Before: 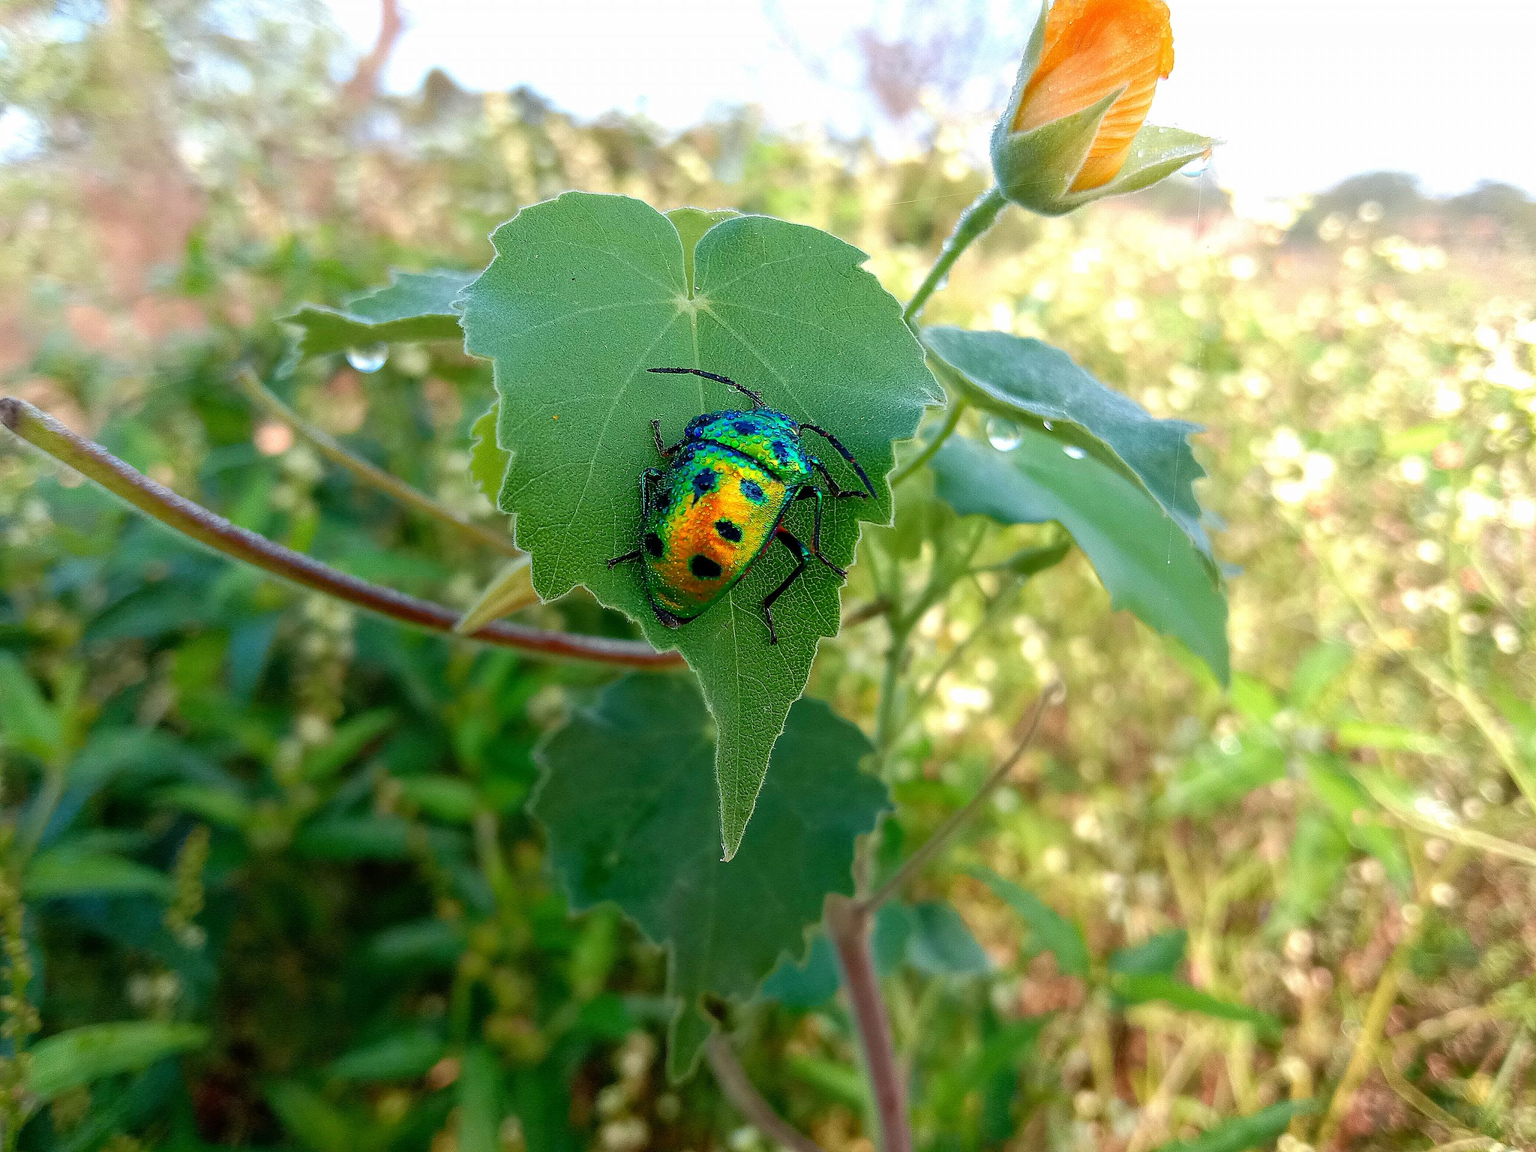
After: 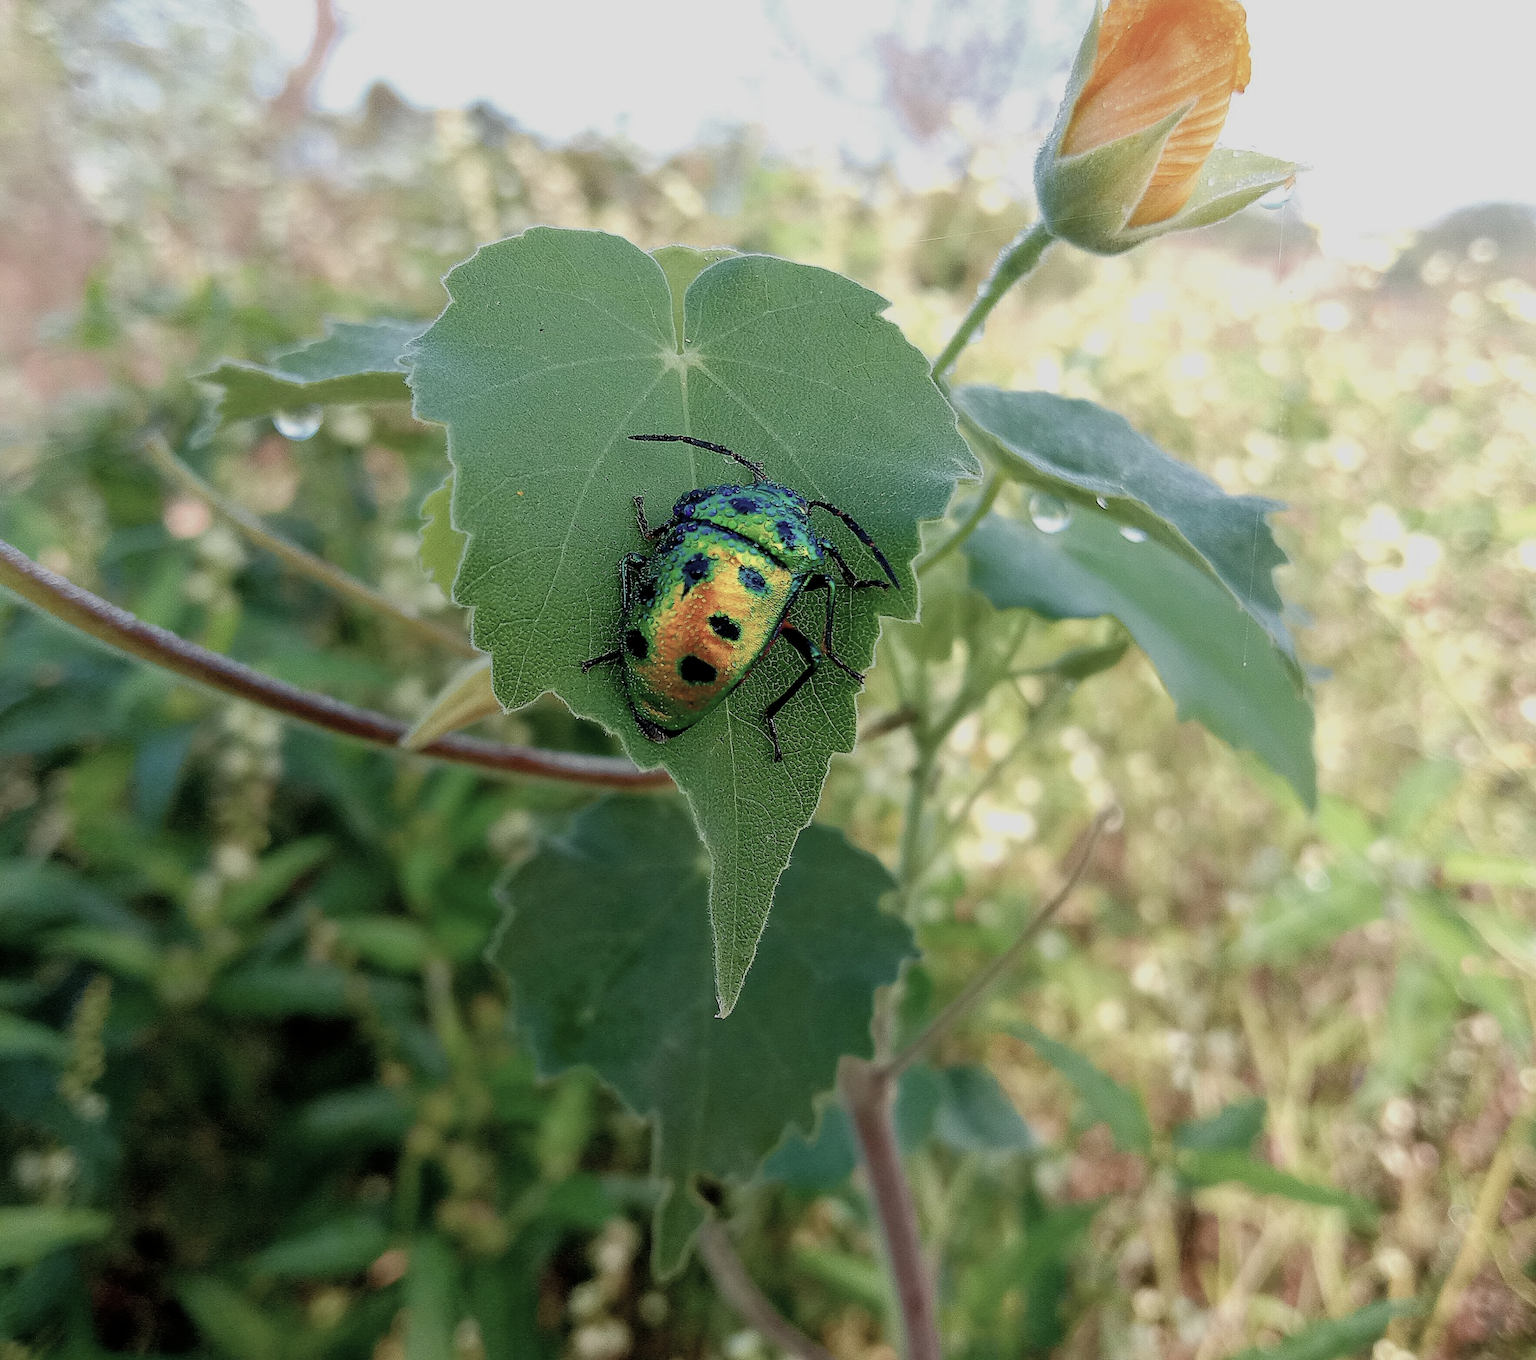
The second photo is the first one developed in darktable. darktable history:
crop: left 7.533%, right 7.786%
filmic rgb: middle gray luminance 18.28%, black relative exposure -11.26 EV, white relative exposure 3.72 EV, target black luminance 0%, hardness 5.88, latitude 57.97%, contrast 0.964, shadows ↔ highlights balance 49.91%
color zones: curves: ch0 [(0.002, 0.593) (0.143, 0.417) (0.285, 0.541) (0.455, 0.289) (0.608, 0.327) (0.727, 0.283) (0.869, 0.571) (1, 0.603)]; ch1 [(0, 0) (0.143, 0) (0.286, 0) (0.429, 0) (0.571, 0) (0.714, 0) (0.857, 0)], mix -62.86%
